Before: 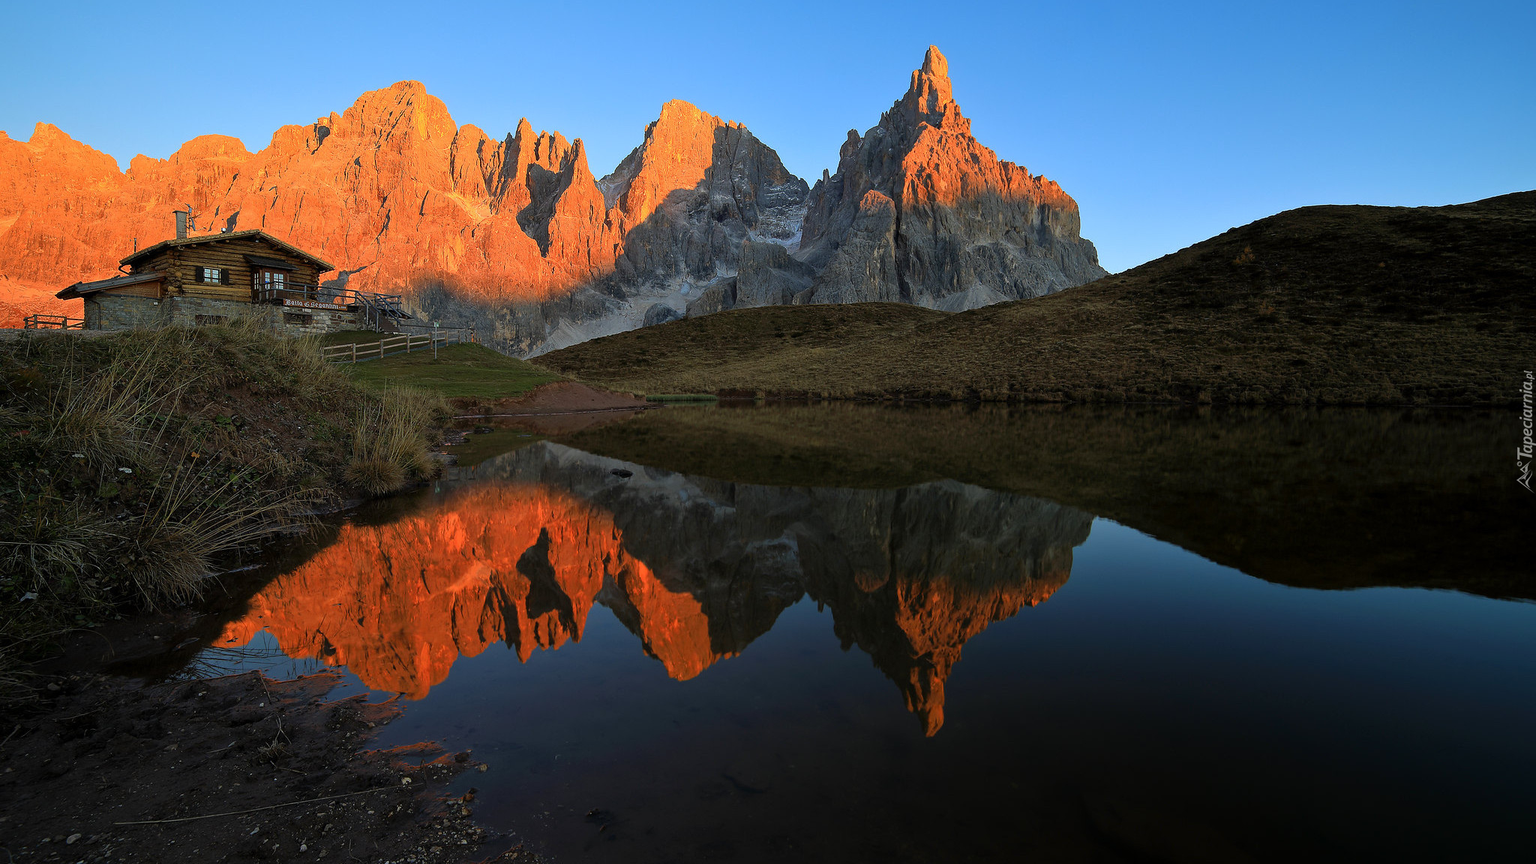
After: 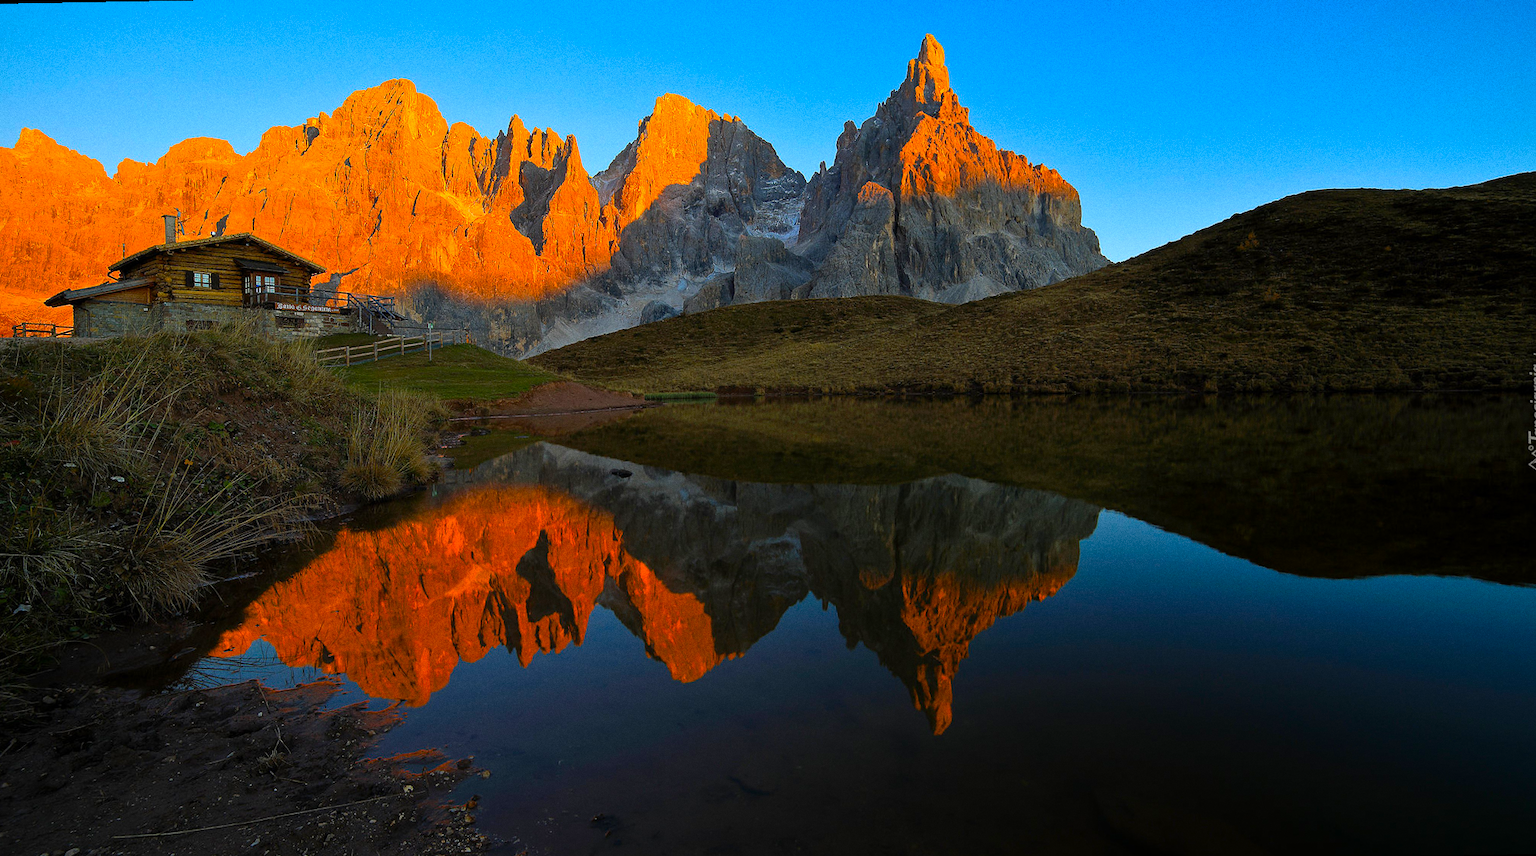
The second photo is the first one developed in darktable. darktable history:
rotate and perspective: rotation -1°, crop left 0.011, crop right 0.989, crop top 0.025, crop bottom 0.975
color balance rgb: linear chroma grading › global chroma 15%, perceptual saturation grading › global saturation 30%
grain: coarseness 0.09 ISO
